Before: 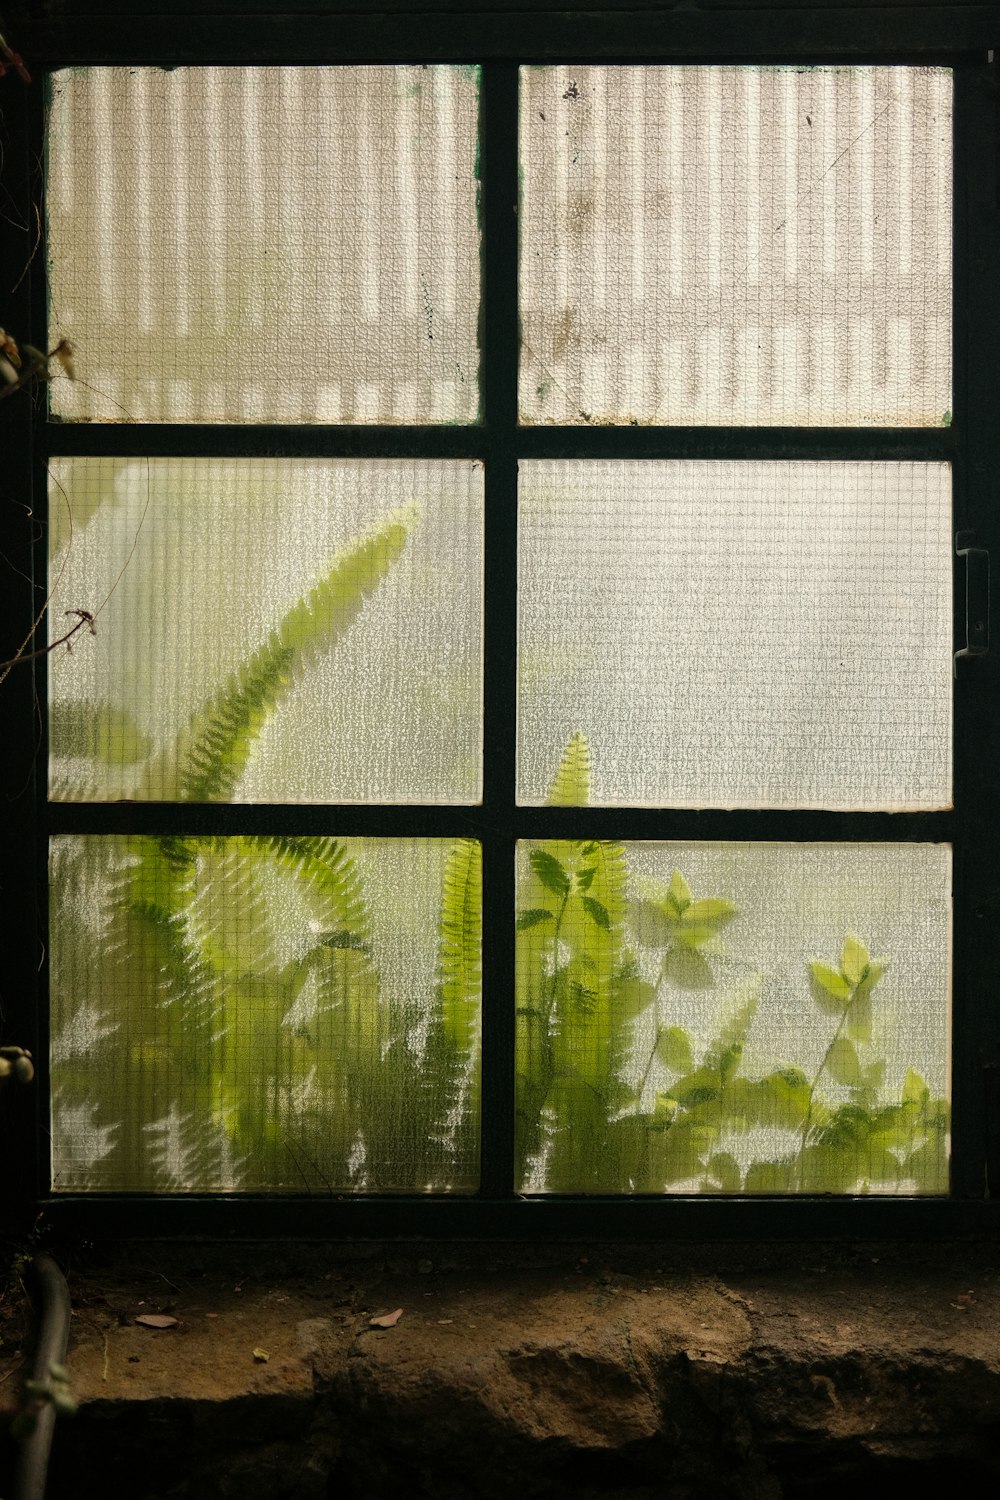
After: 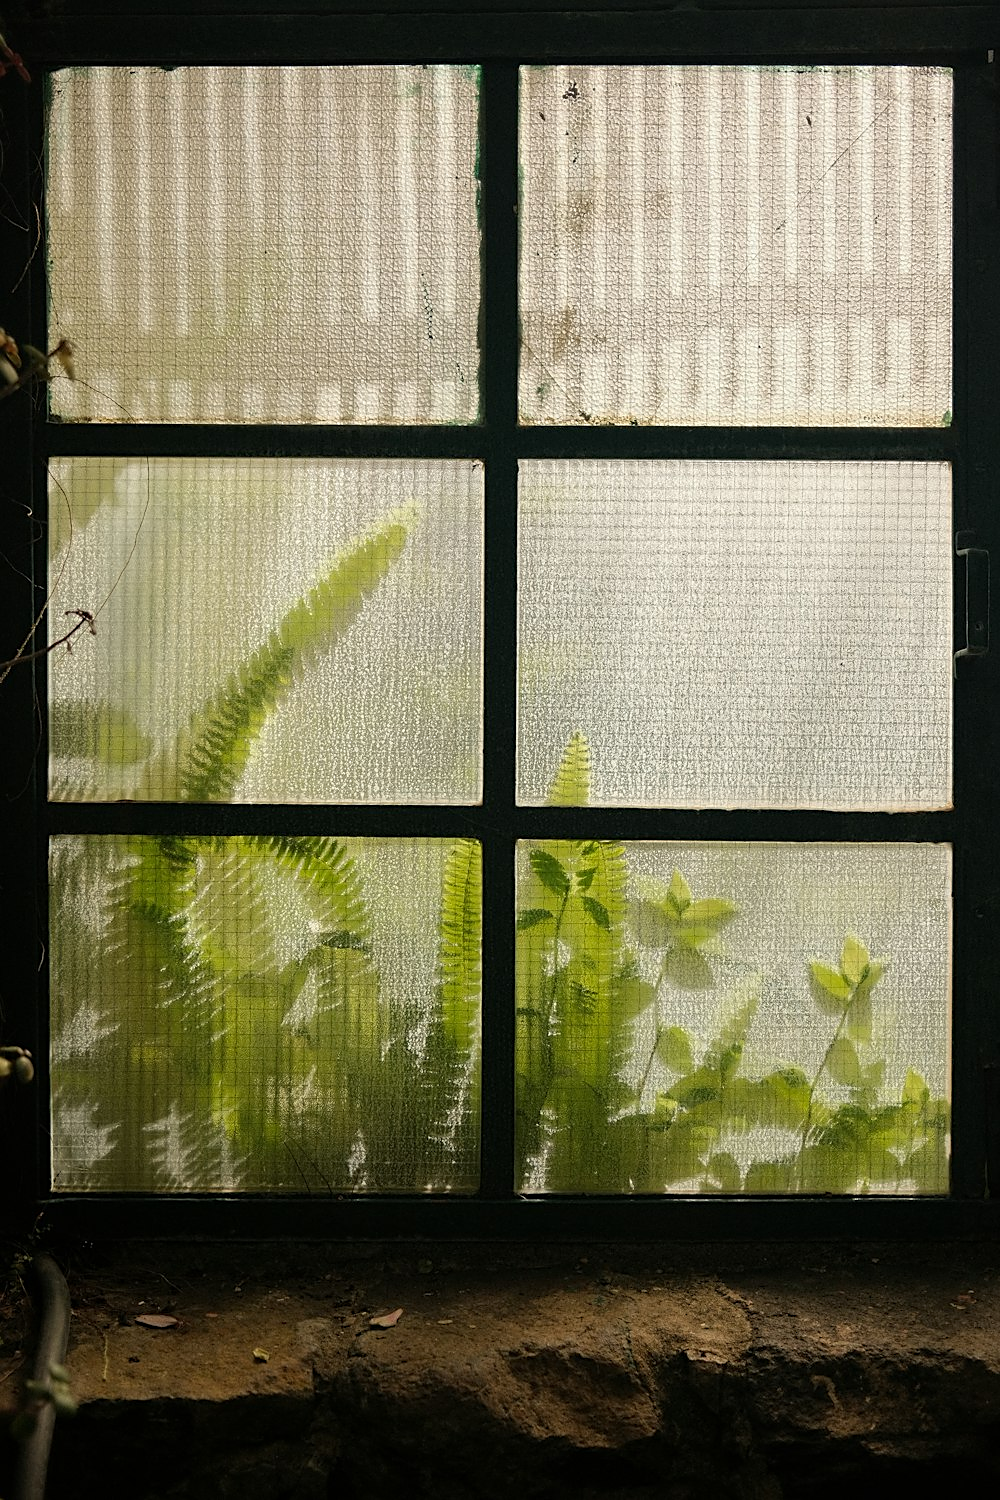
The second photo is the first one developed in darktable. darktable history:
sharpen: on, module defaults
levels: mode automatic, levels [0.044, 0.475, 0.791]
